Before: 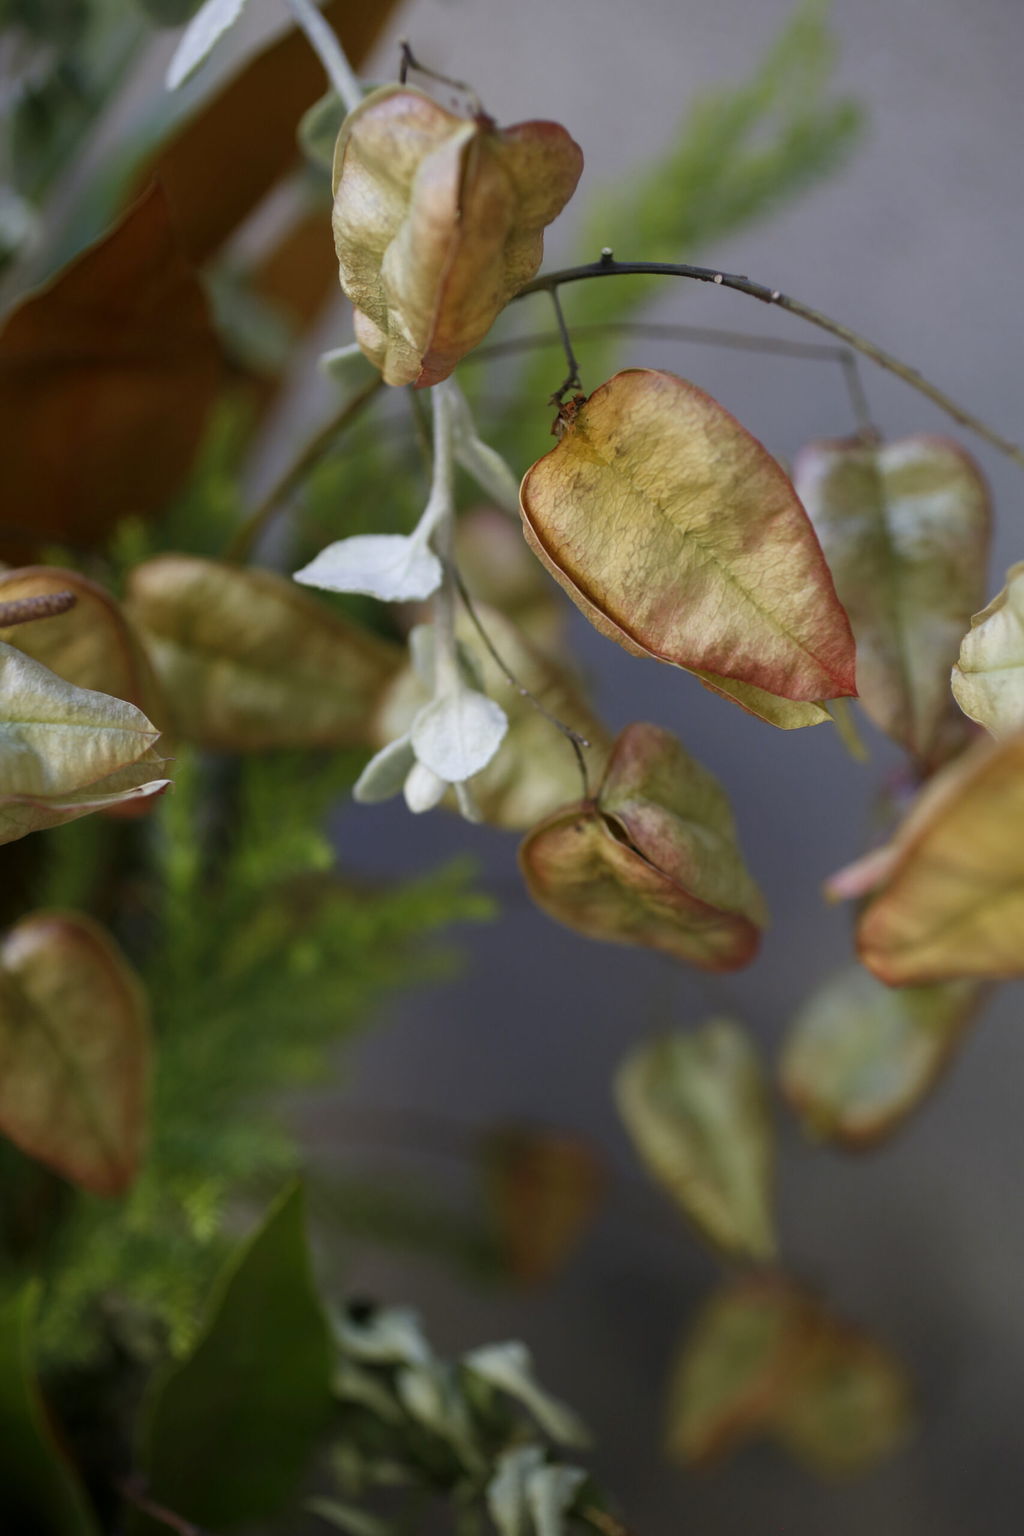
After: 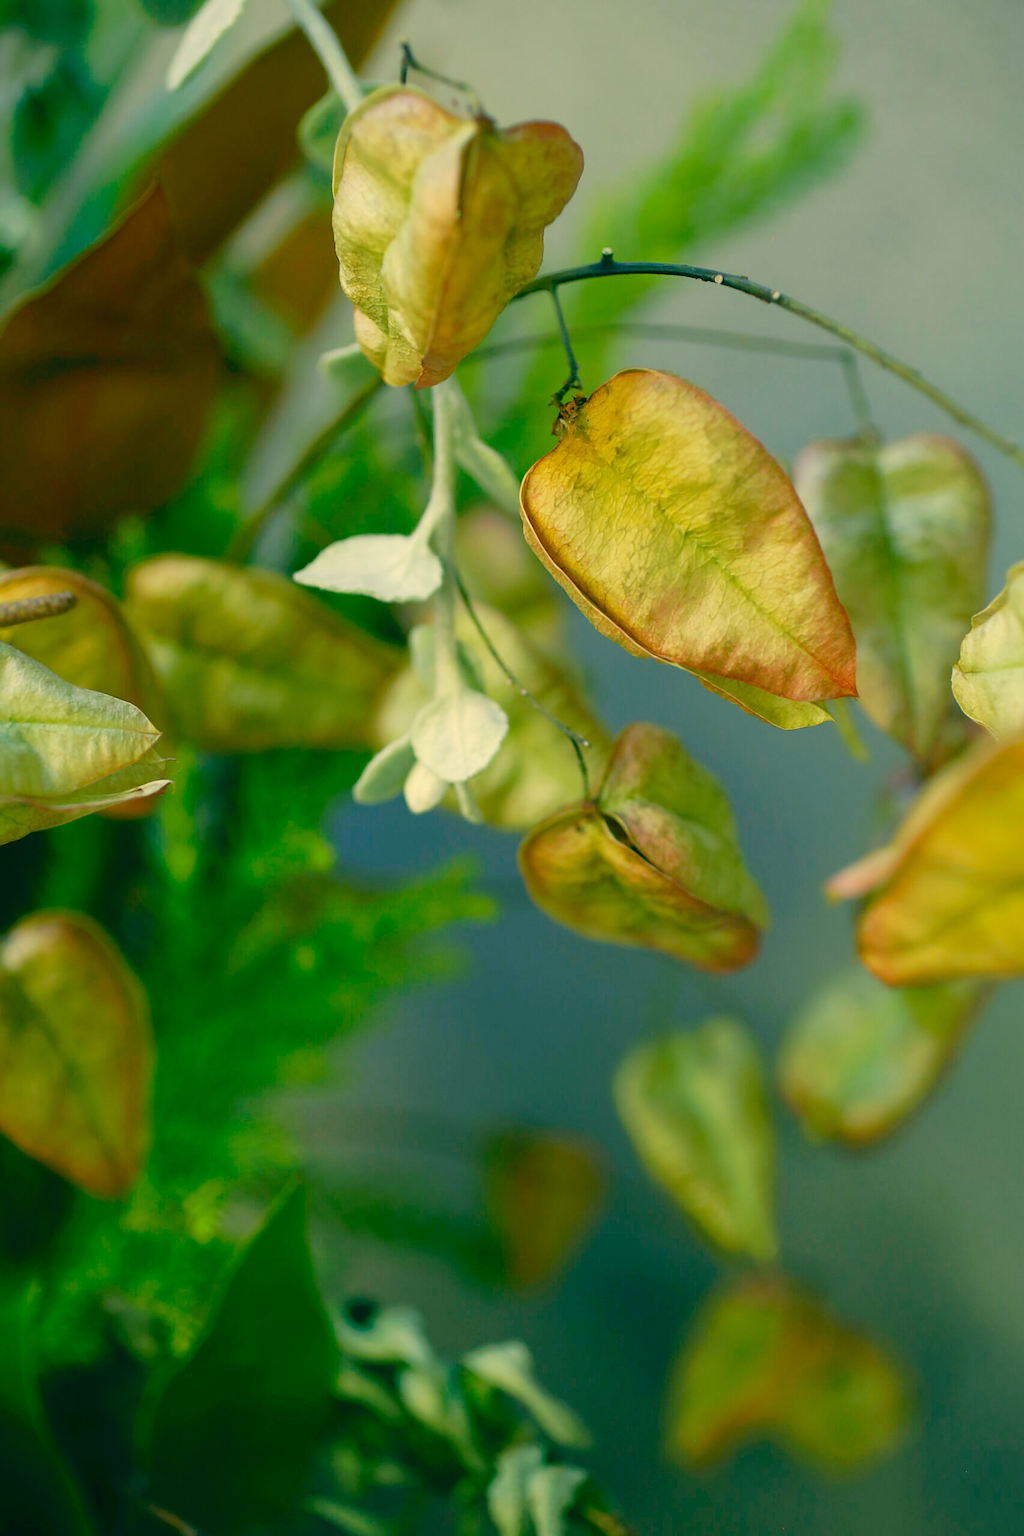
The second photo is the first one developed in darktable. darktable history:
tone curve: curves: ch0 [(0, 0) (0.003, 0.012) (0.011, 0.015) (0.025, 0.027) (0.044, 0.045) (0.069, 0.064) (0.1, 0.093) (0.136, 0.133) (0.177, 0.177) (0.224, 0.221) (0.277, 0.272) (0.335, 0.342) (0.399, 0.398) (0.468, 0.462) (0.543, 0.547) (0.623, 0.624) (0.709, 0.711) (0.801, 0.792) (0.898, 0.889) (1, 1)], preserve colors none
tone equalizer: on, module defaults
sharpen: radius 1.828, amount 0.401, threshold 1.159
levels: levels [0, 0.43, 0.984]
color correction: highlights a* 2.17, highlights b* 34.41, shadows a* -37.07, shadows b* -5.81
